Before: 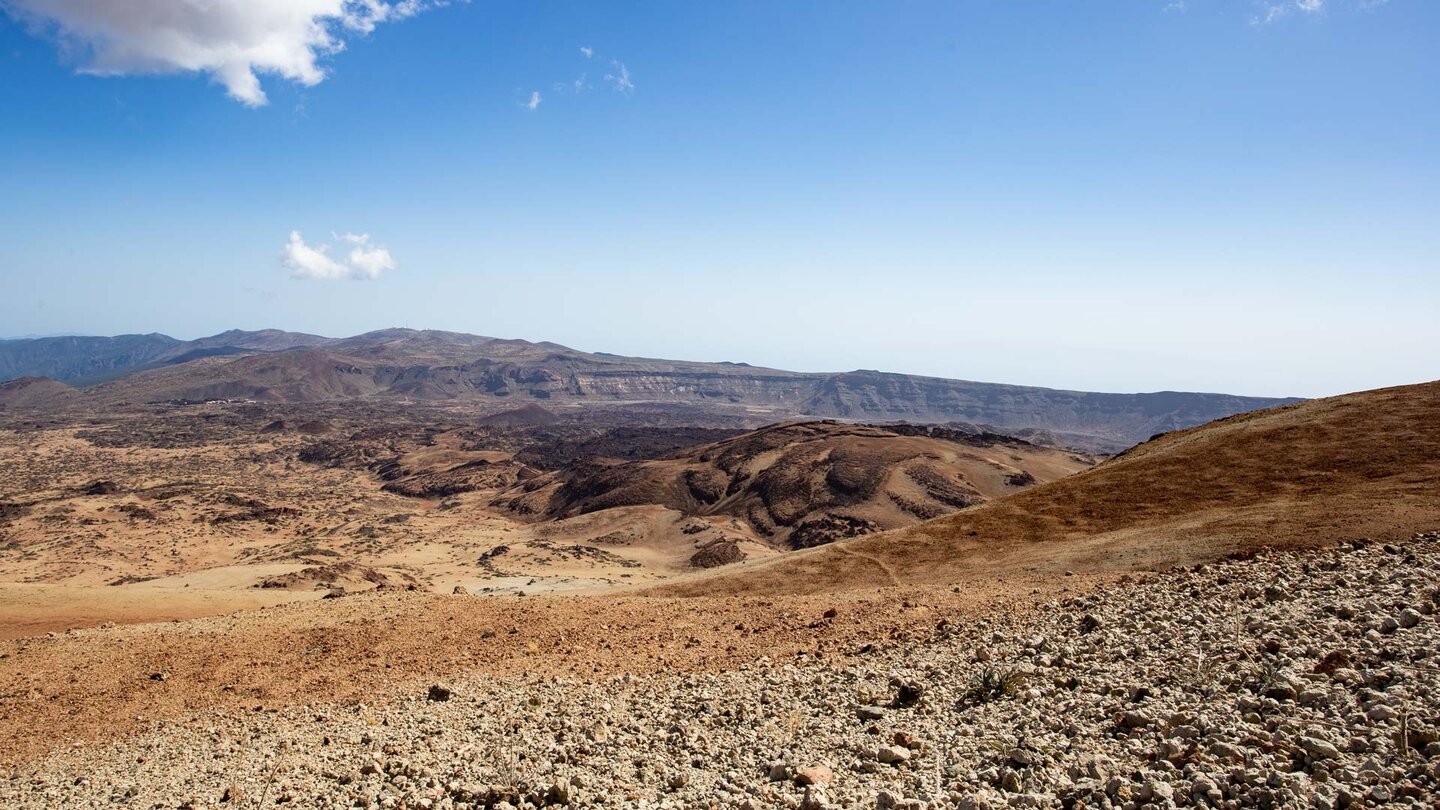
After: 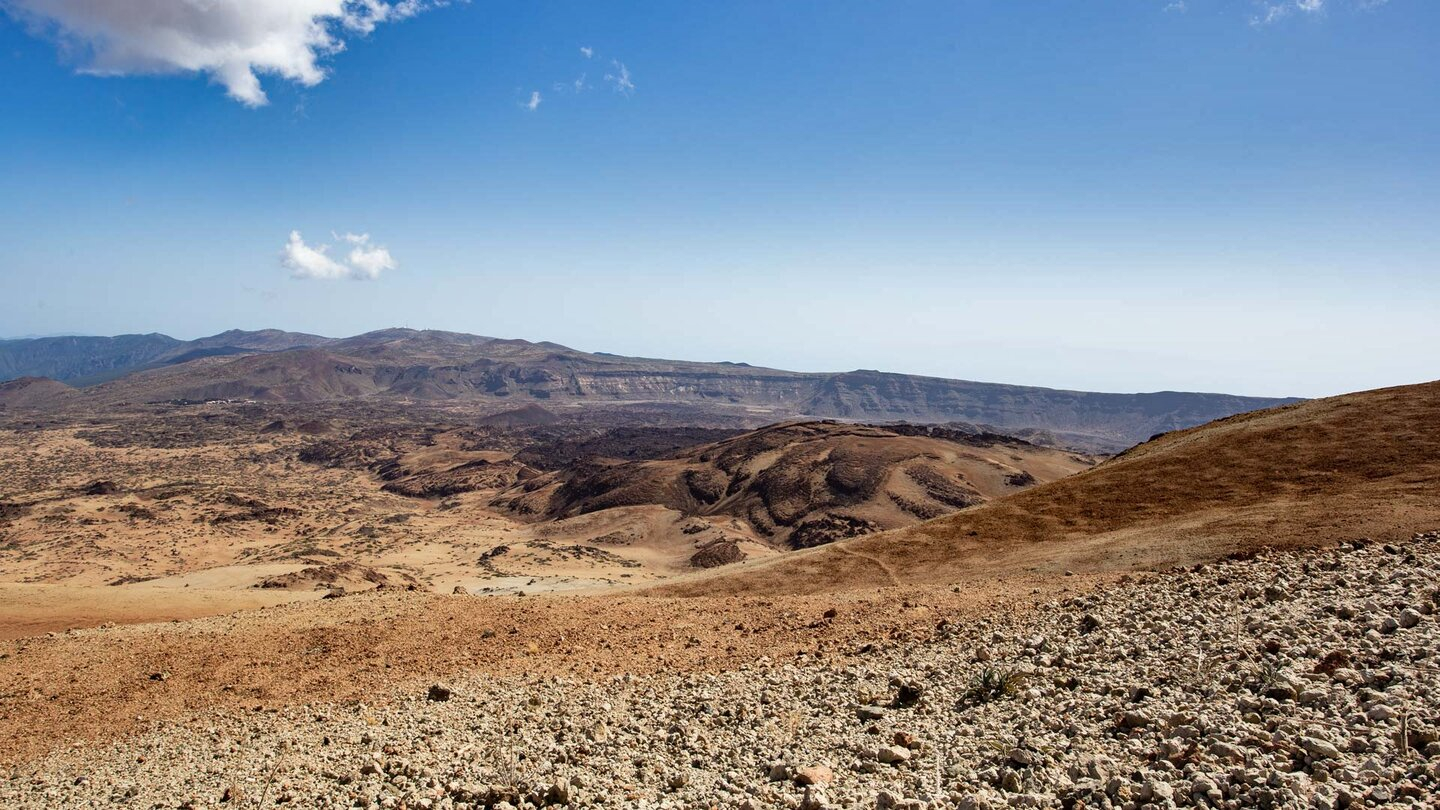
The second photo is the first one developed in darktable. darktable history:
shadows and highlights: shadows 76.67, highlights -60.96, soften with gaussian
